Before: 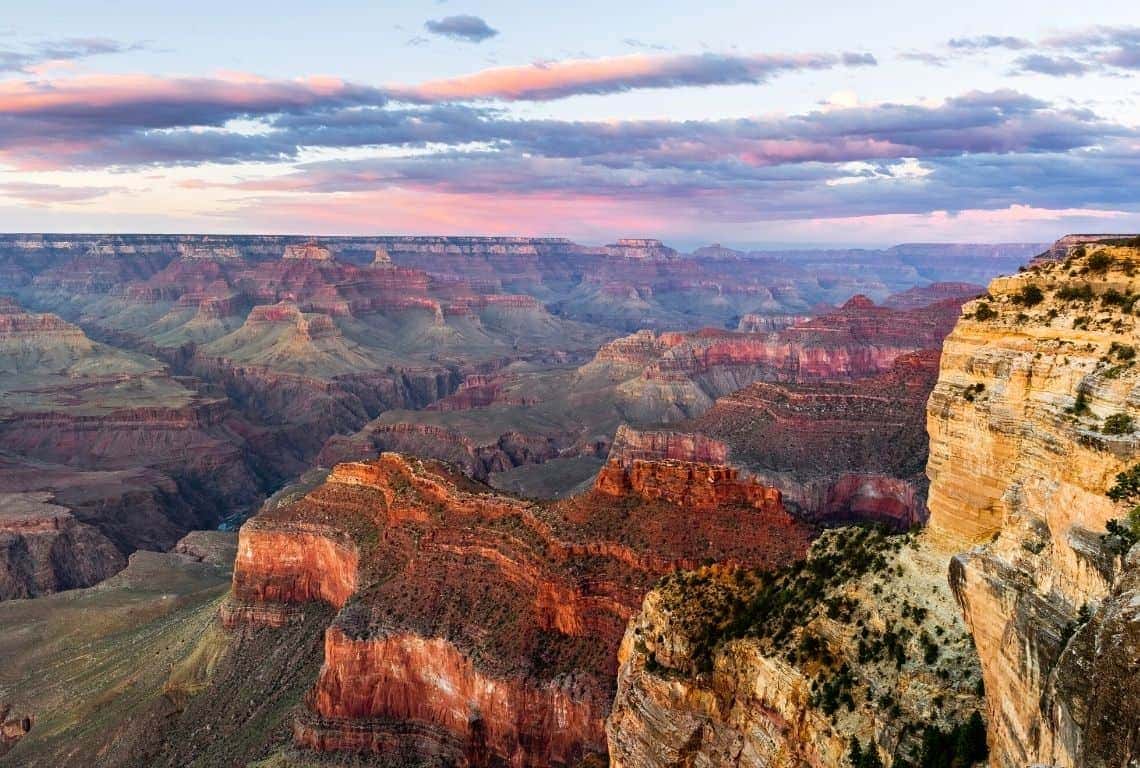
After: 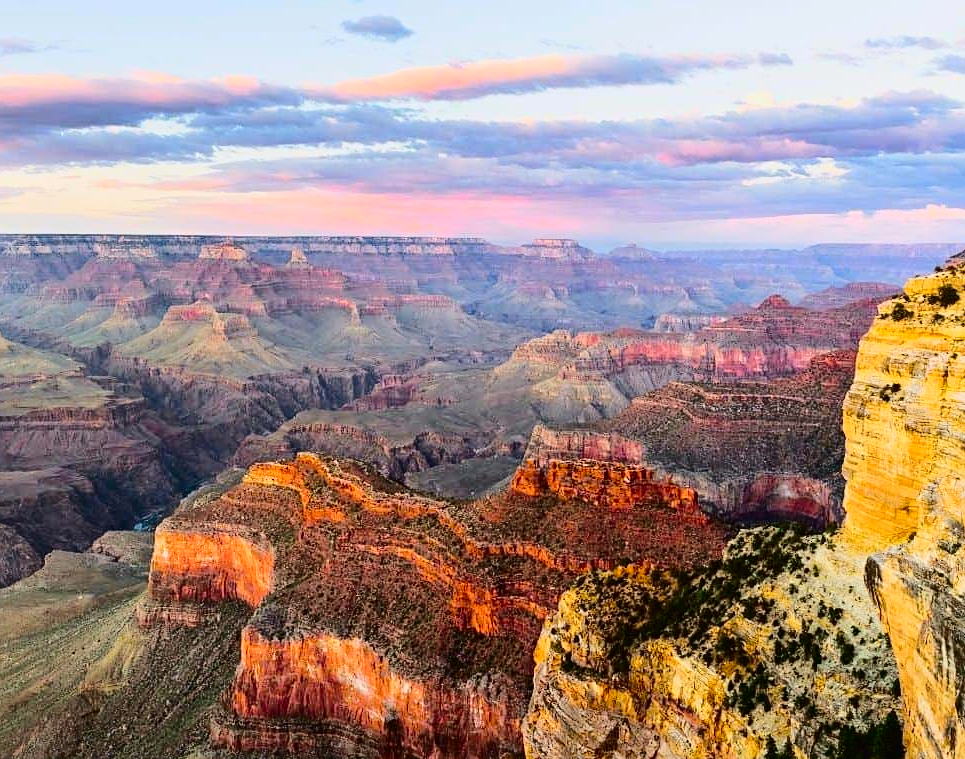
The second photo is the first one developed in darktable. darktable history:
tone curve: curves: ch0 [(0, 0.011) (0.104, 0.085) (0.236, 0.234) (0.398, 0.507) (0.498, 0.621) (0.65, 0.757) (0.835, 0.883) (1, 0.961)]; ch1 [(0, 0) (0.353, 0.344) (0.43, 0.401) (0.479, 0.476) (0.502, 0.502) (0.54, 0.542) (0.602, 0.613) (0.638, 0.668) (0.693, 0.727) (1, 1)]; ch2 [(0, 0) (0.34, 0.314) (0.434, 0.43) (0.5, 0.506) (0.521, 0.54) (0.54, 0.56) (0.595, 0.613) (0.644, 0.729) (1, 1)], color space Lab, independent channels, preserve colors none
sharpen: amount 0.201
crop: left 7.438%, right 7.838%
